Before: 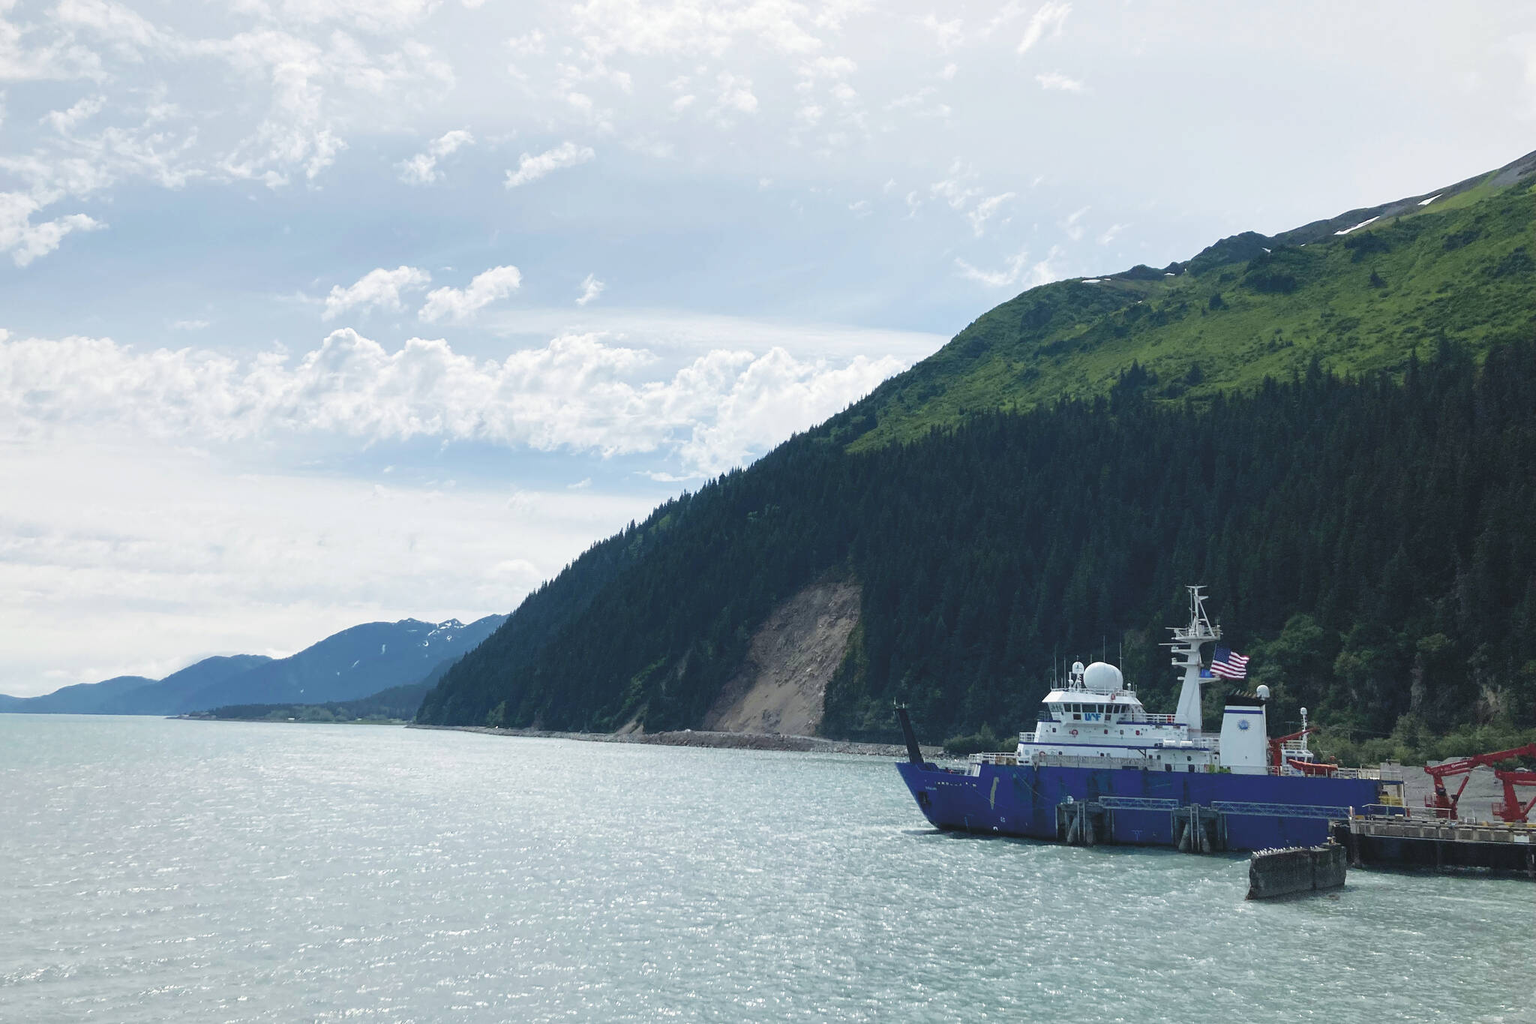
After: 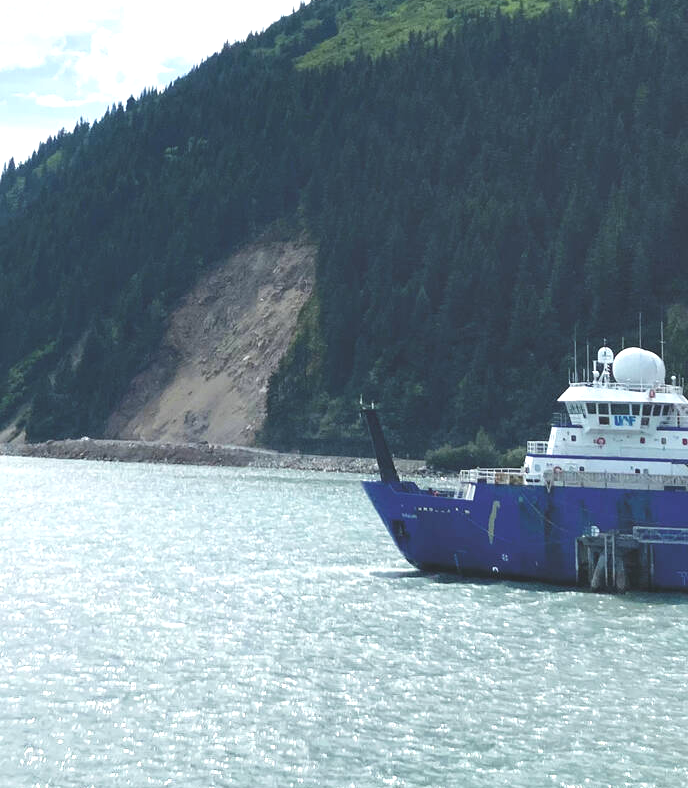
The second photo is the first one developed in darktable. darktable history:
crop: left 40.669%, top 39.238%, right 25.693%, bottom 2.999%
exposure: black level correction -0.005, exposure 0.62 EV, compensate highlight preservation false
shadows and highlights: shadows 37.07, highlights -27.38, soften with gaussian
